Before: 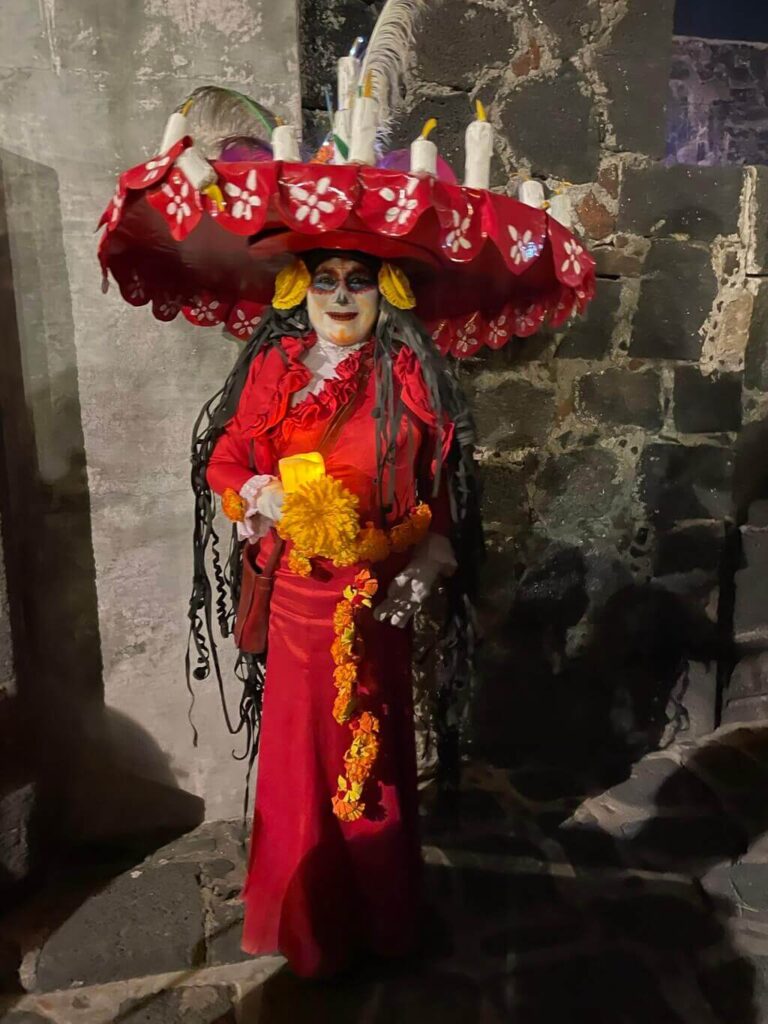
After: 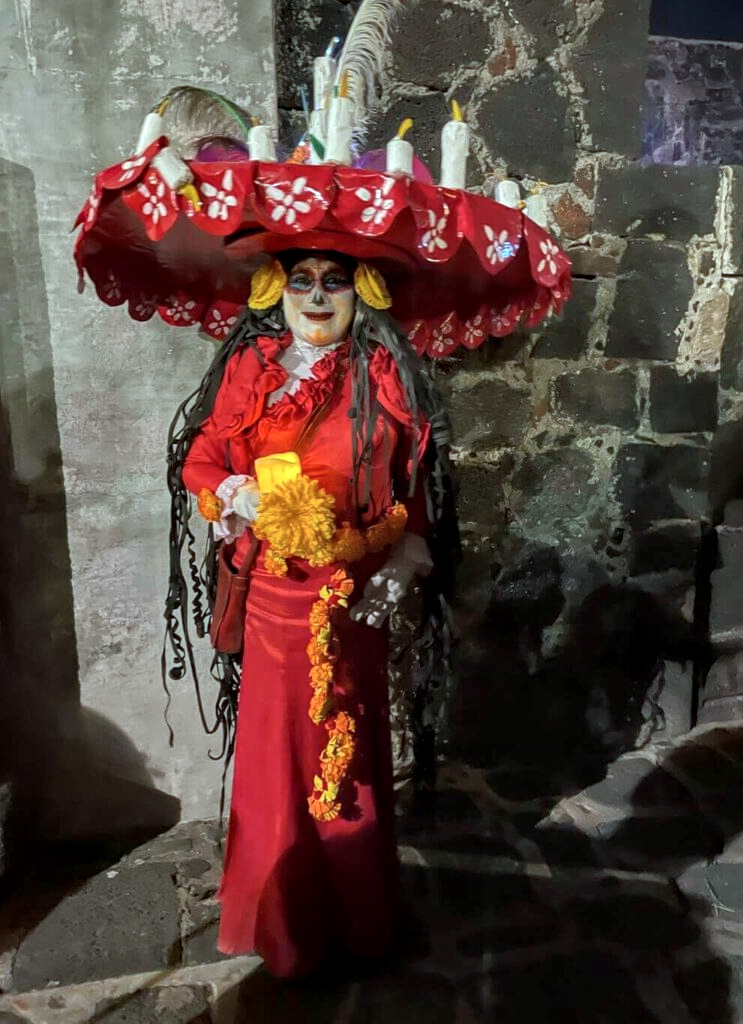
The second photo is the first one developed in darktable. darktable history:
crop and rotate: left 3.238%
exposure: exposure 0.2 EV, compensate highlight preservation false
local contrast: detail 130%
color correction: highlights a* -10.04, highlights b* -10.37
